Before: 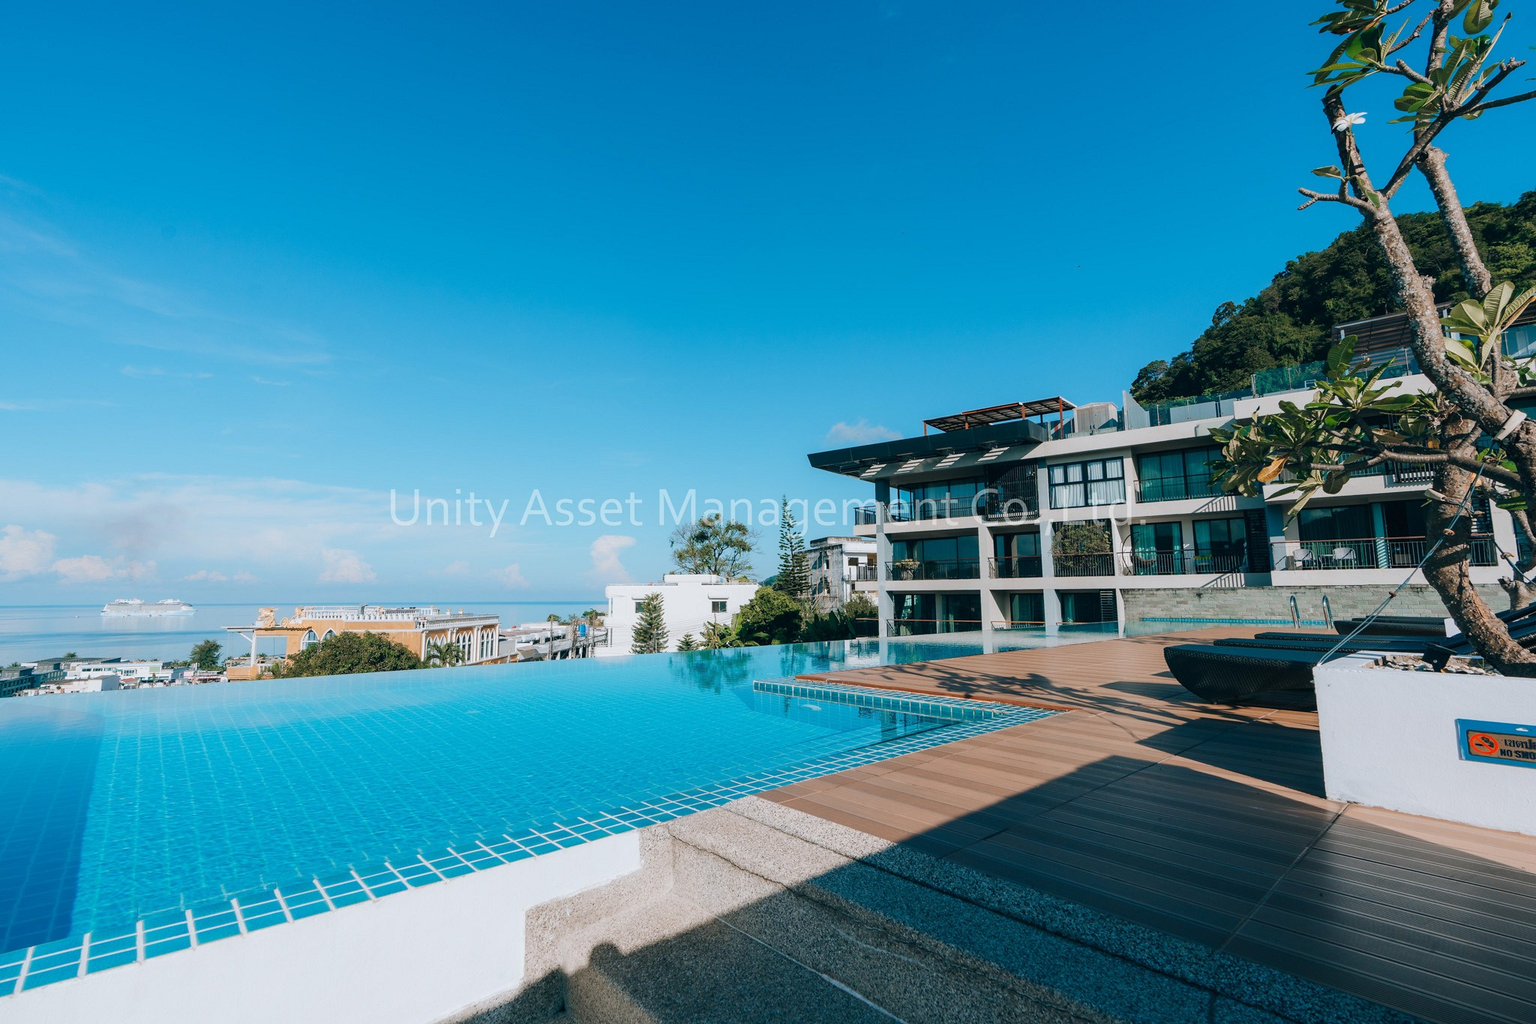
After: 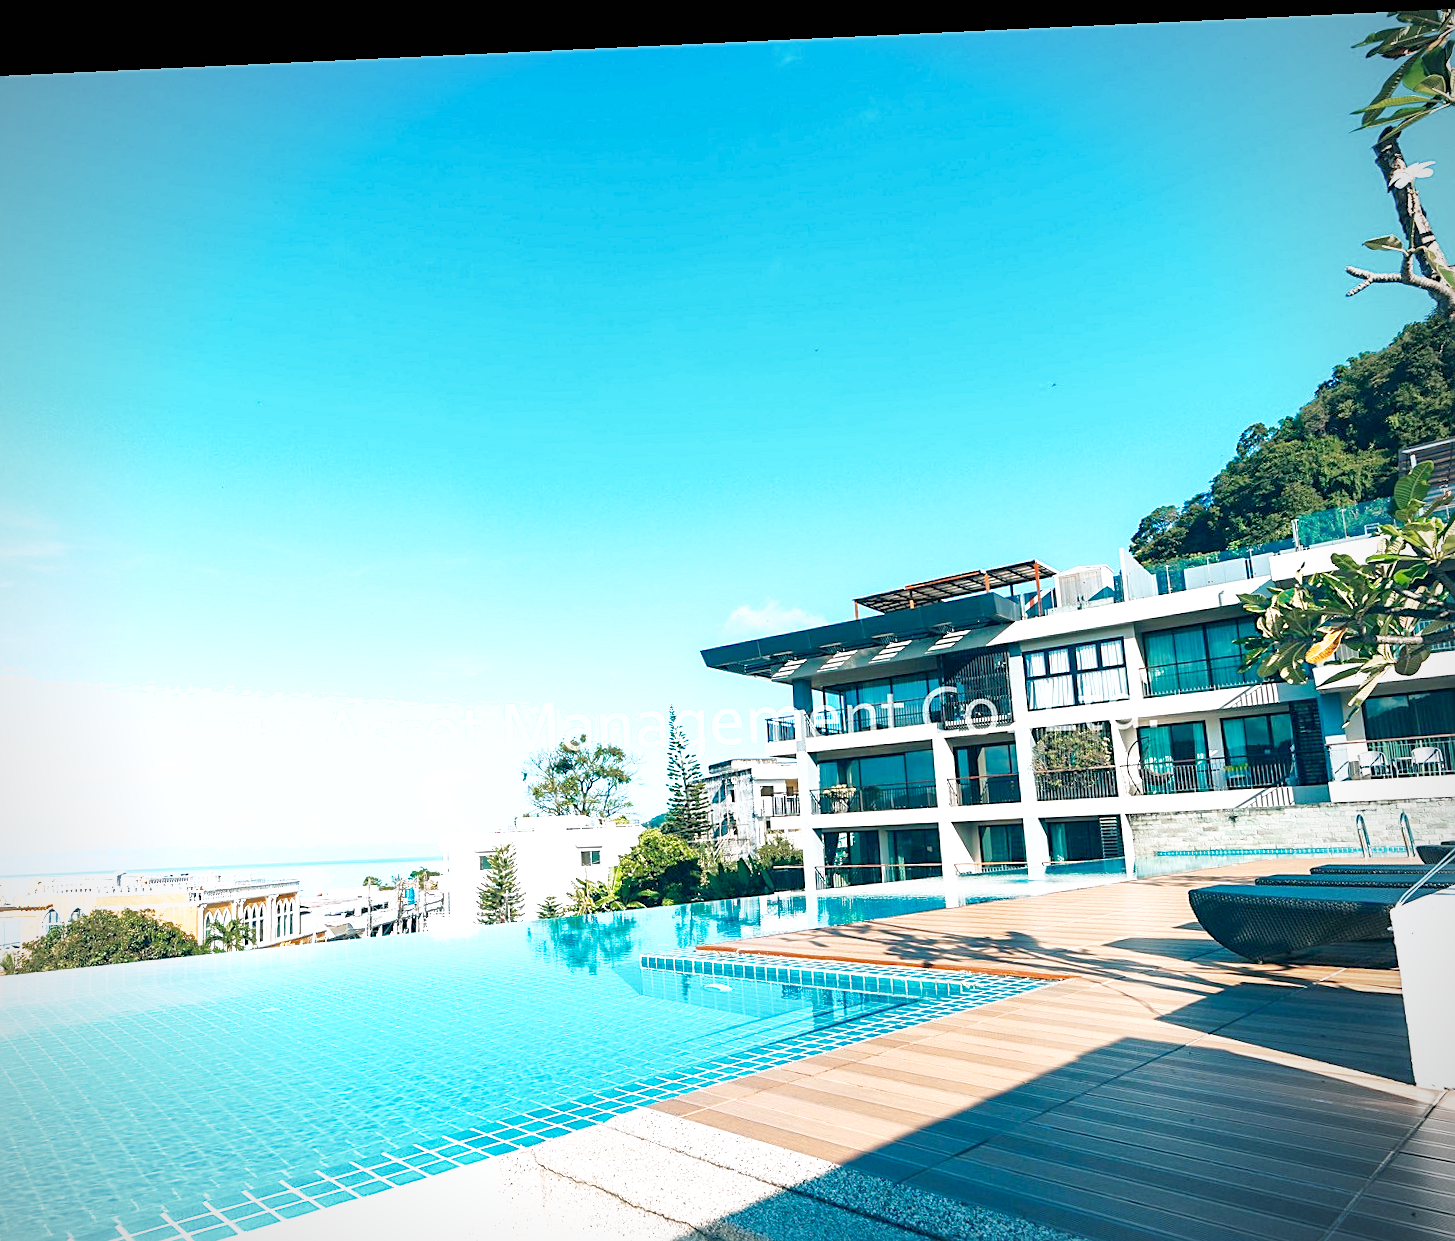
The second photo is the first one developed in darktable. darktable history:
crop: left 18.479%, right 12.2%, bottom 13.971%
vignetting: fall-off radius 60.92%
rotate and perspective: rotation -2.22°, lens shift (horizontal) -0.022, automatic cropping off
sharpen: on, module defaults
shadows and highlights: on, module defaults
exposure: black level correction 0, exposure 1.1 EV, compensate exposure bias true, compensate highlight preservation false
base curve: curves: ch0 [(0, 0) (0.005, 0.002) (0.15, 0.3) (0.4, 0.7) (0.75, 0.95) (1, 1)], preserve colors none
